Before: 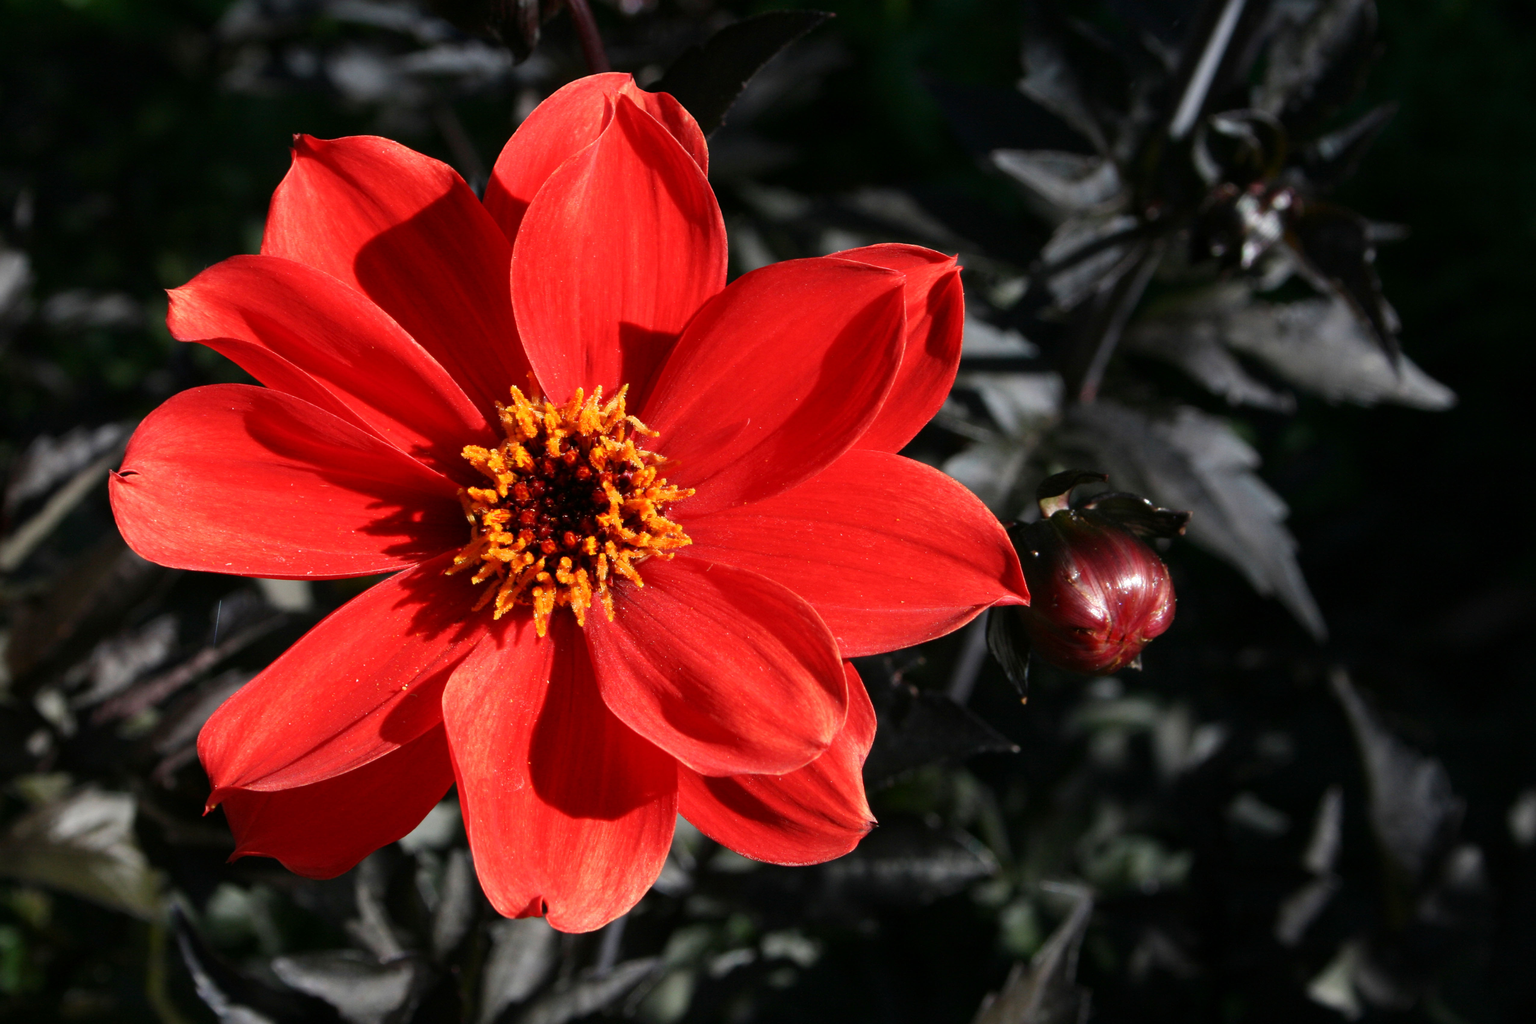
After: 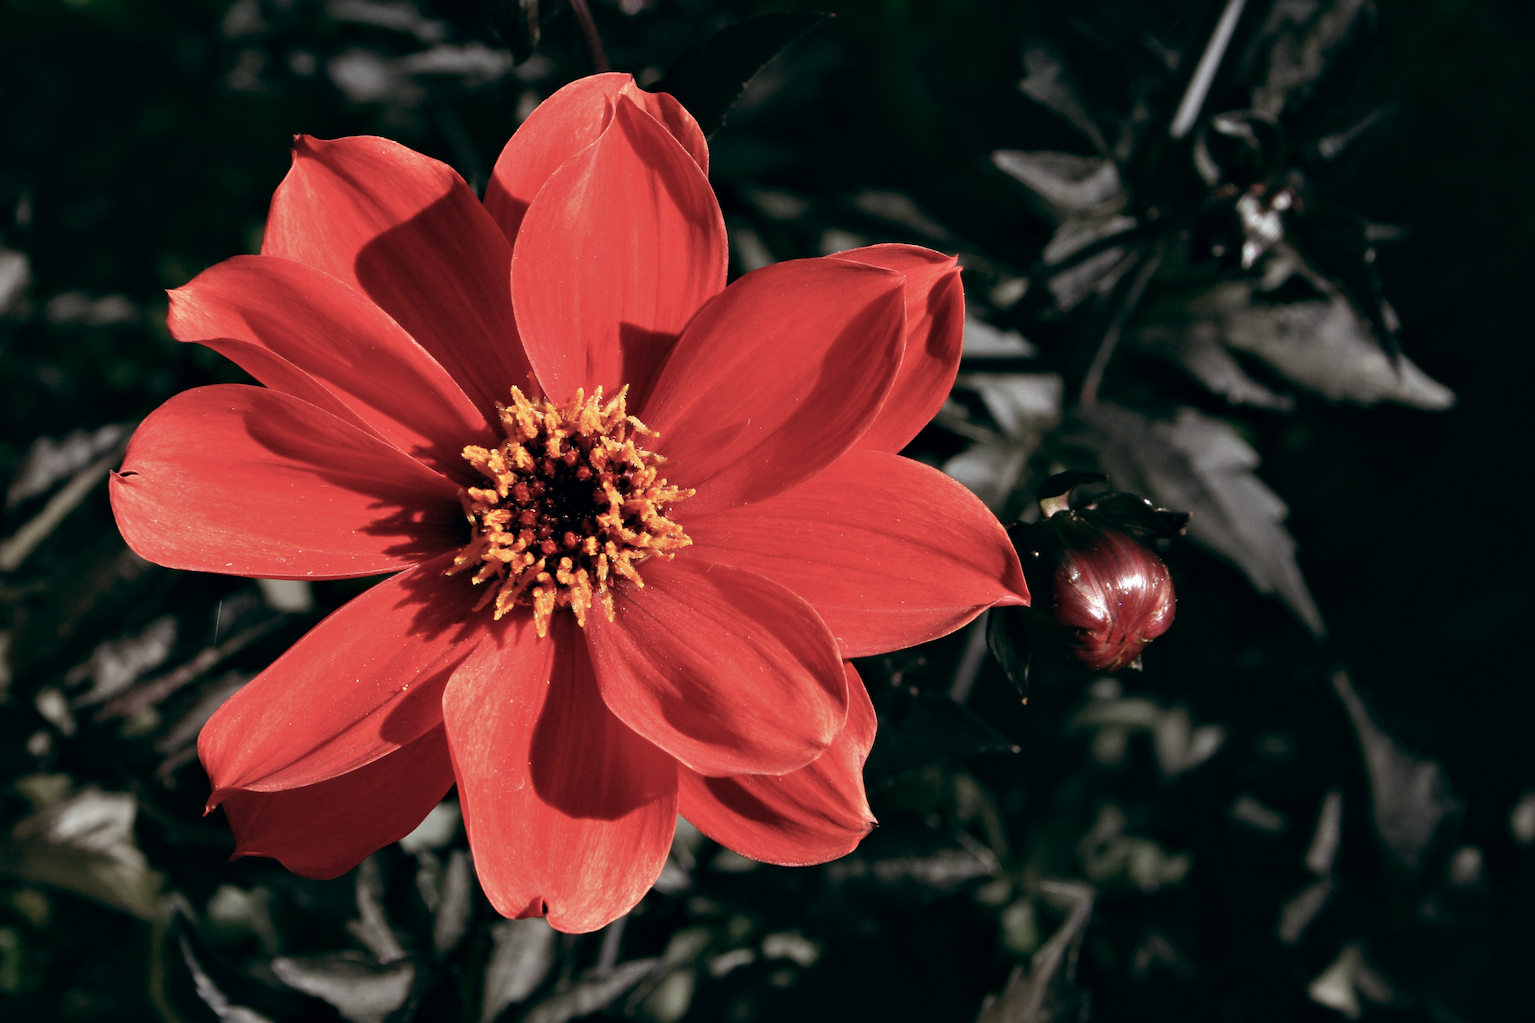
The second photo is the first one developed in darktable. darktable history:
contrast equalizer: octaves 7, y [[0.6 ×6], [0.55 ×6], [0 ×6], [0 ×6], [0 ×6]], mix 0.3
color balance: lift [1, 0.994, 1.002, 1.006], gamma [0.957, 1.081, 1.016, 0.919], gain [0.97, 0.972, 1.01, 1.028], input saturation 91.06%, output saturation 79.8%
